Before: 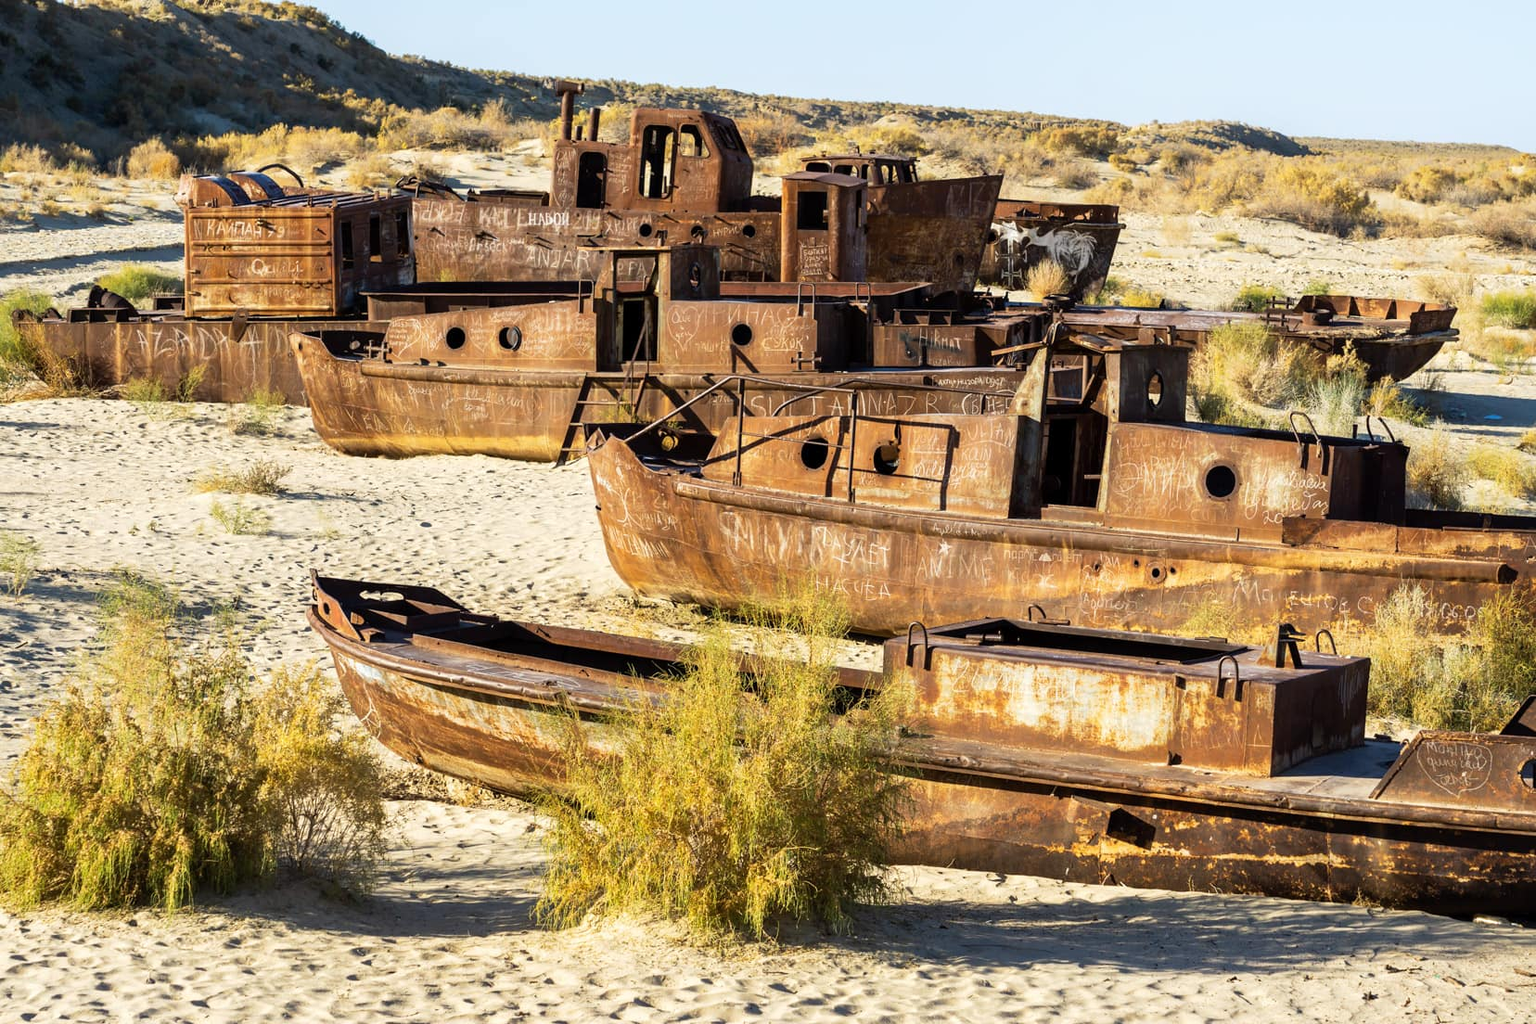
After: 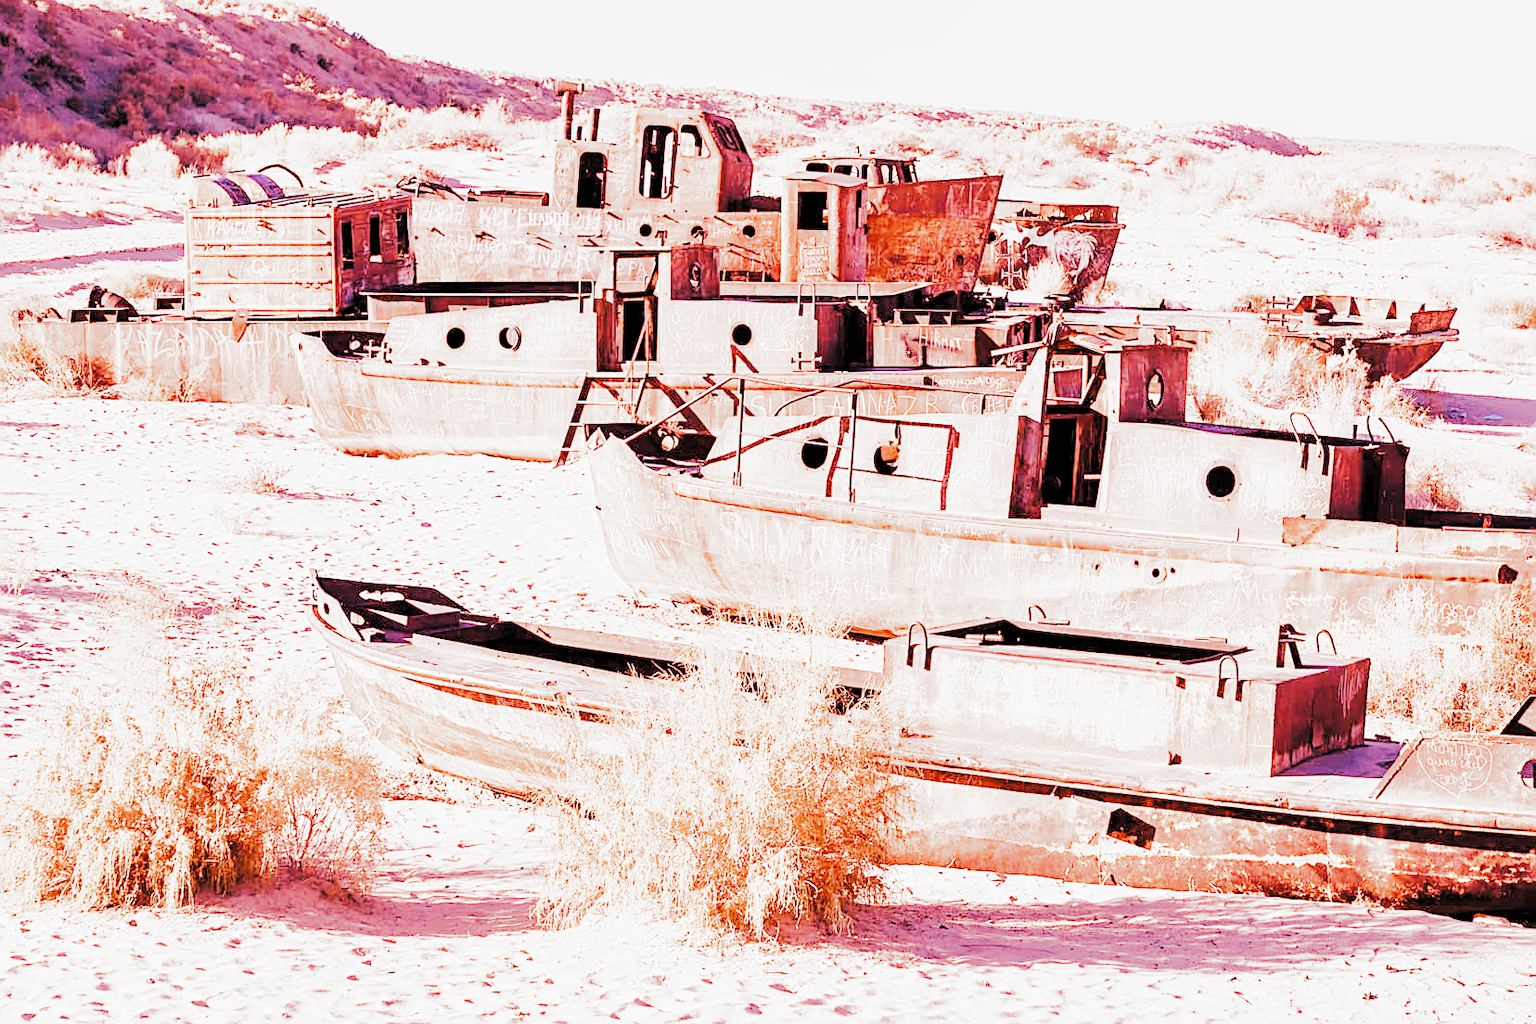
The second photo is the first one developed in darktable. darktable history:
sharpen: on, module defaults
exposure: exposure 0.64 EV, compensate highlight preservation false
white balance: red 3.121, blue 1.419
filmic: grey point source 9.28, black point source -5.14, white point source 5.67, grey point target 18, white point target 100, output power 2.2, latitude stops 2, contrast 1.5, saturation 100, global saturation 100
